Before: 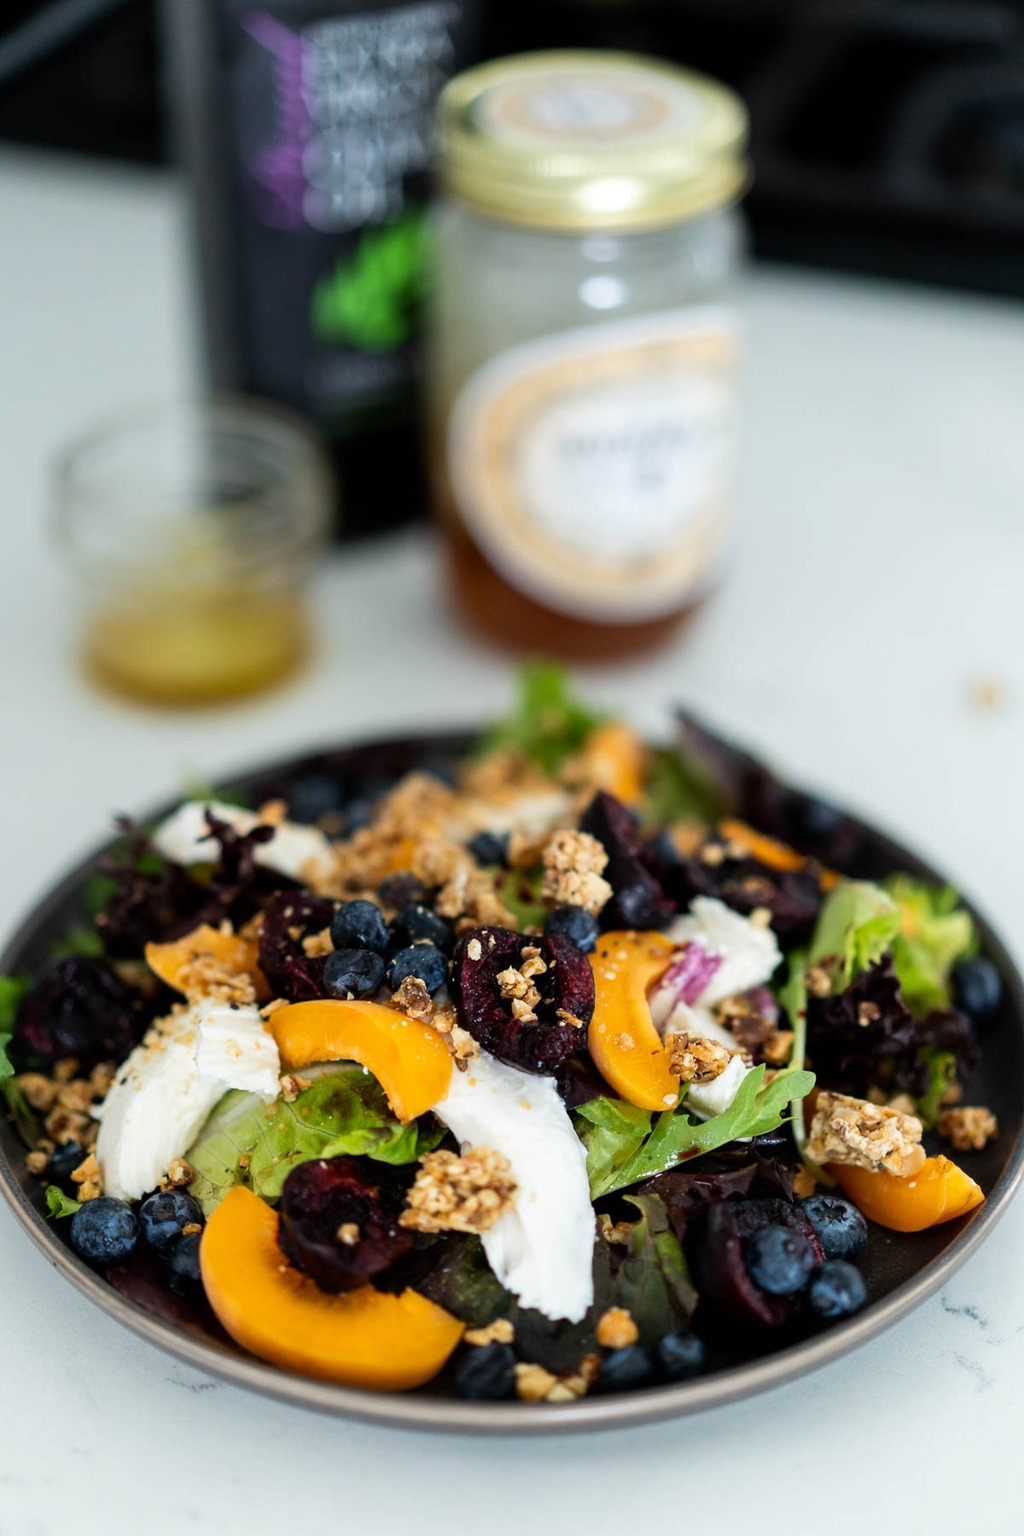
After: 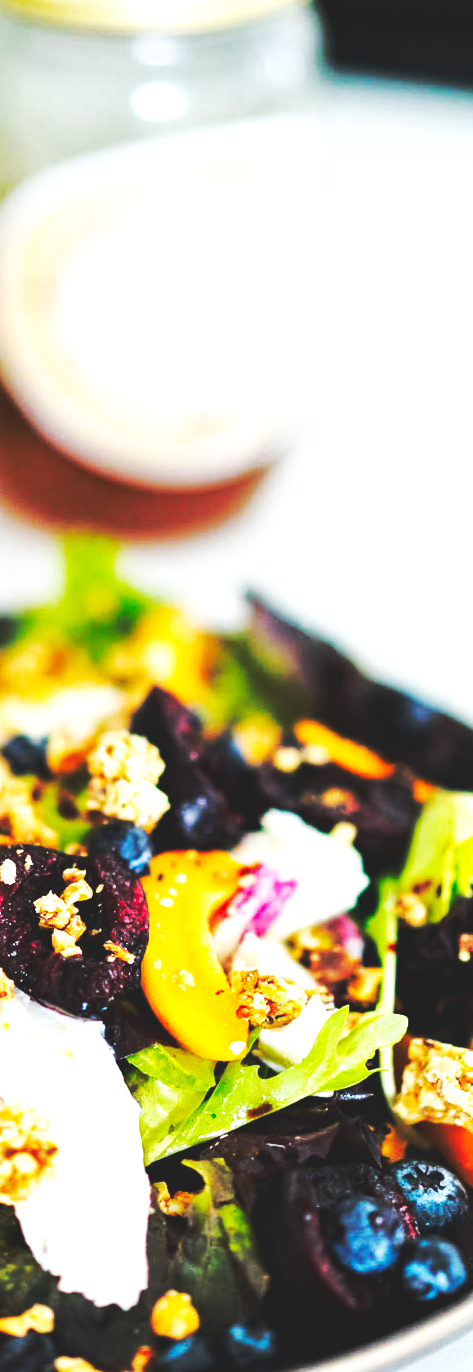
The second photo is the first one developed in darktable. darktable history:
base curve: curves: ch0 [(0, 0.015) (0.085, 0.116) (0.134, 0.298) (0.19, 0.545) (0.296, 0.764) (0.599, 0.982) (1, 1)], preserve colors none
haze removal: compatibility mode true, adaptive false
shadows and highlights: shadows 10, white point adjustment 1, highlights -40
crop: left 45.721%, top 13.393%, right 14.118%, bottom 10.01%
tone equalizer: -8 EV 0.001 EV, -7 EV -0.004 EV, -6 EV 0.009 EV, -5 EV 0.032 EV, -4 EV 0.276 EV, -3 EV 0.644 EV, -2 EV 0.584 EV, -1 EV 0.187 EV, +0 EV 0.024 EV
